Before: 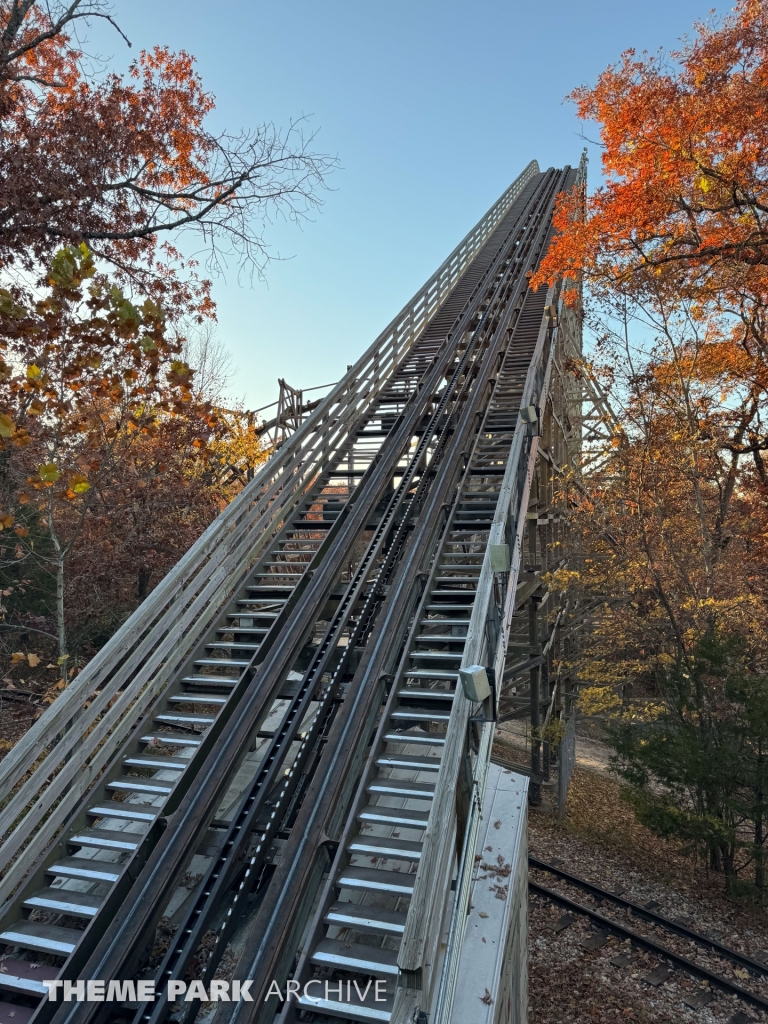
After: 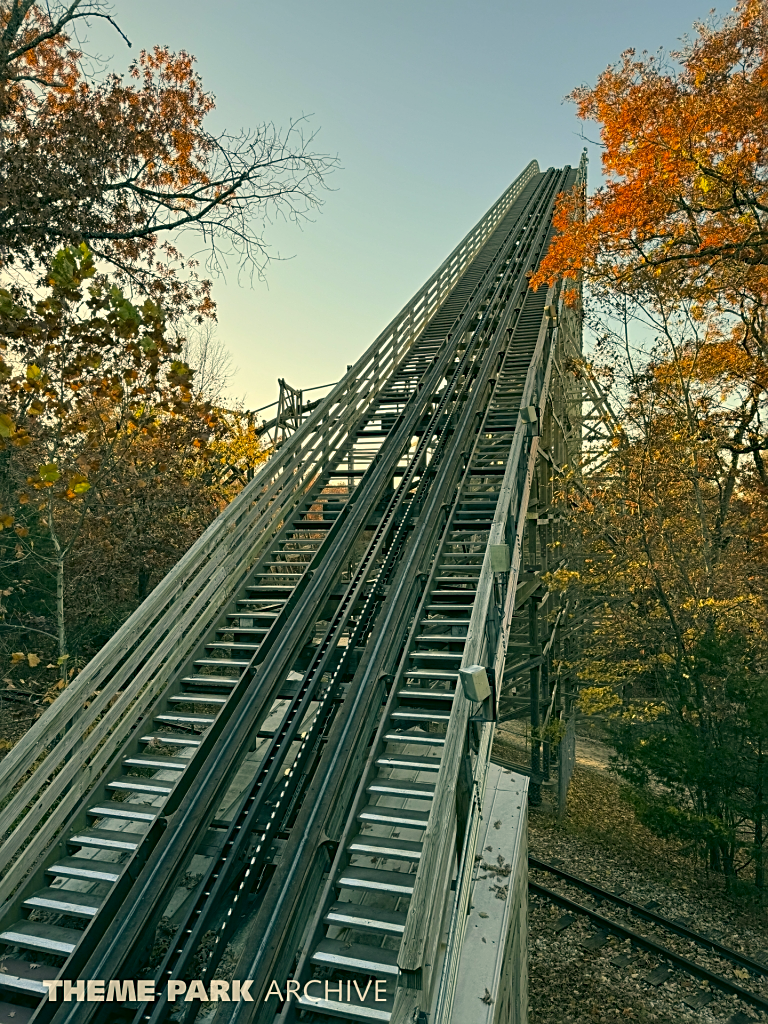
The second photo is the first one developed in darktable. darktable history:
sharpen: on, module defaults
color correction: highlights a* 5.08, highlights b* 24.74, shadows a* -16.19, shadows b* 3.94
